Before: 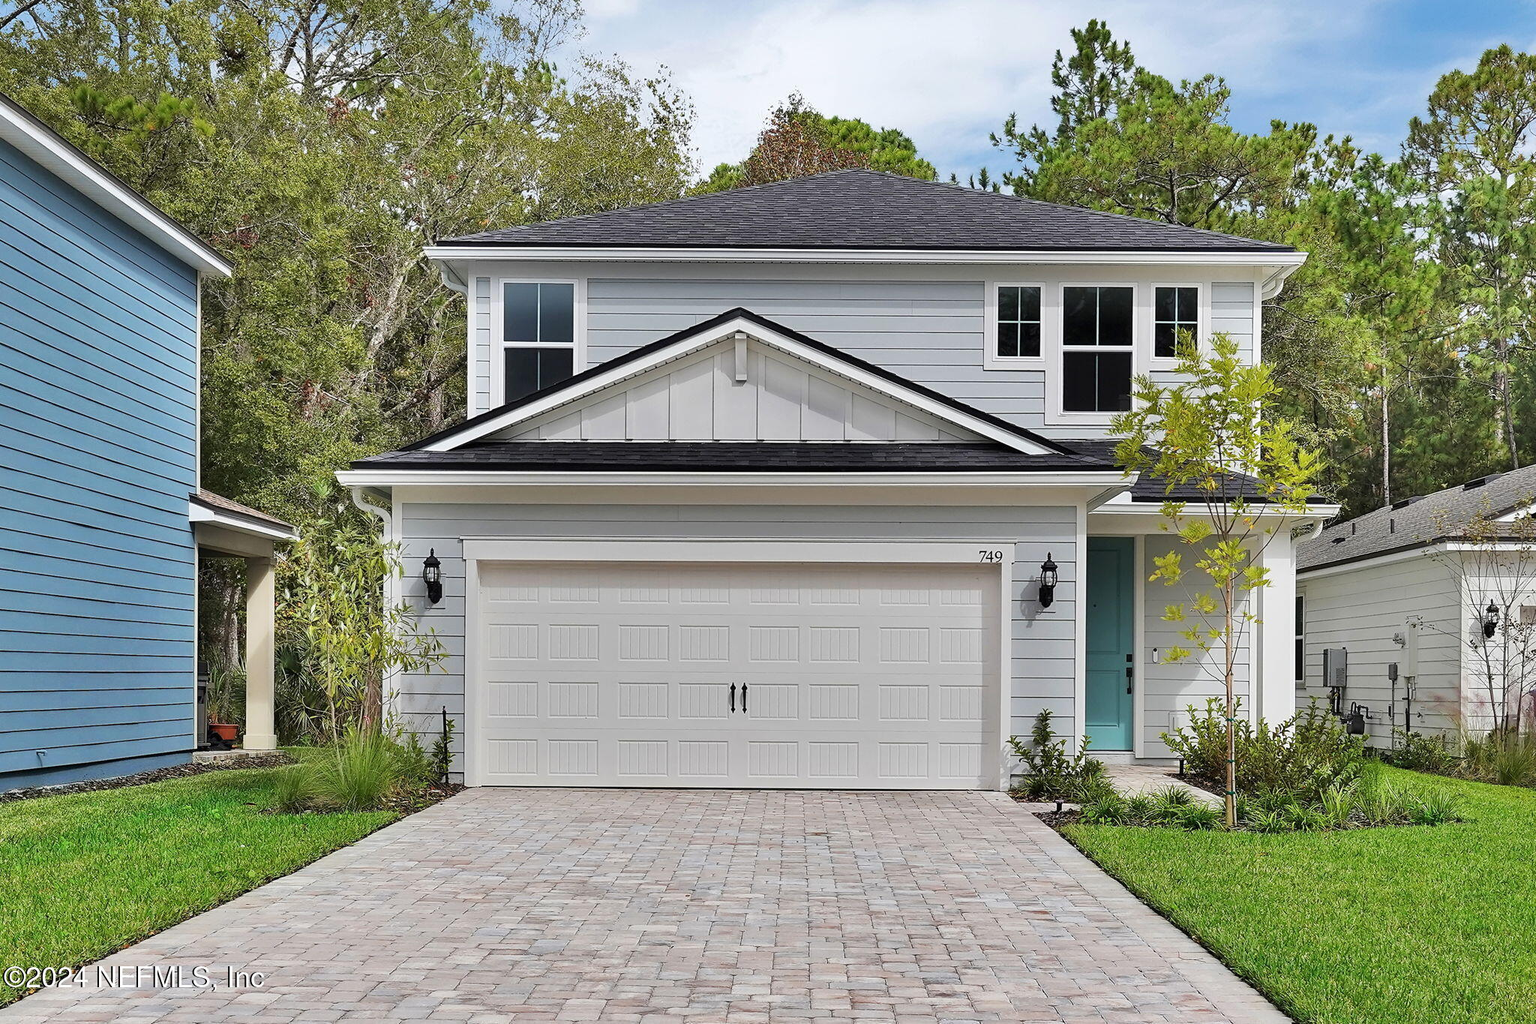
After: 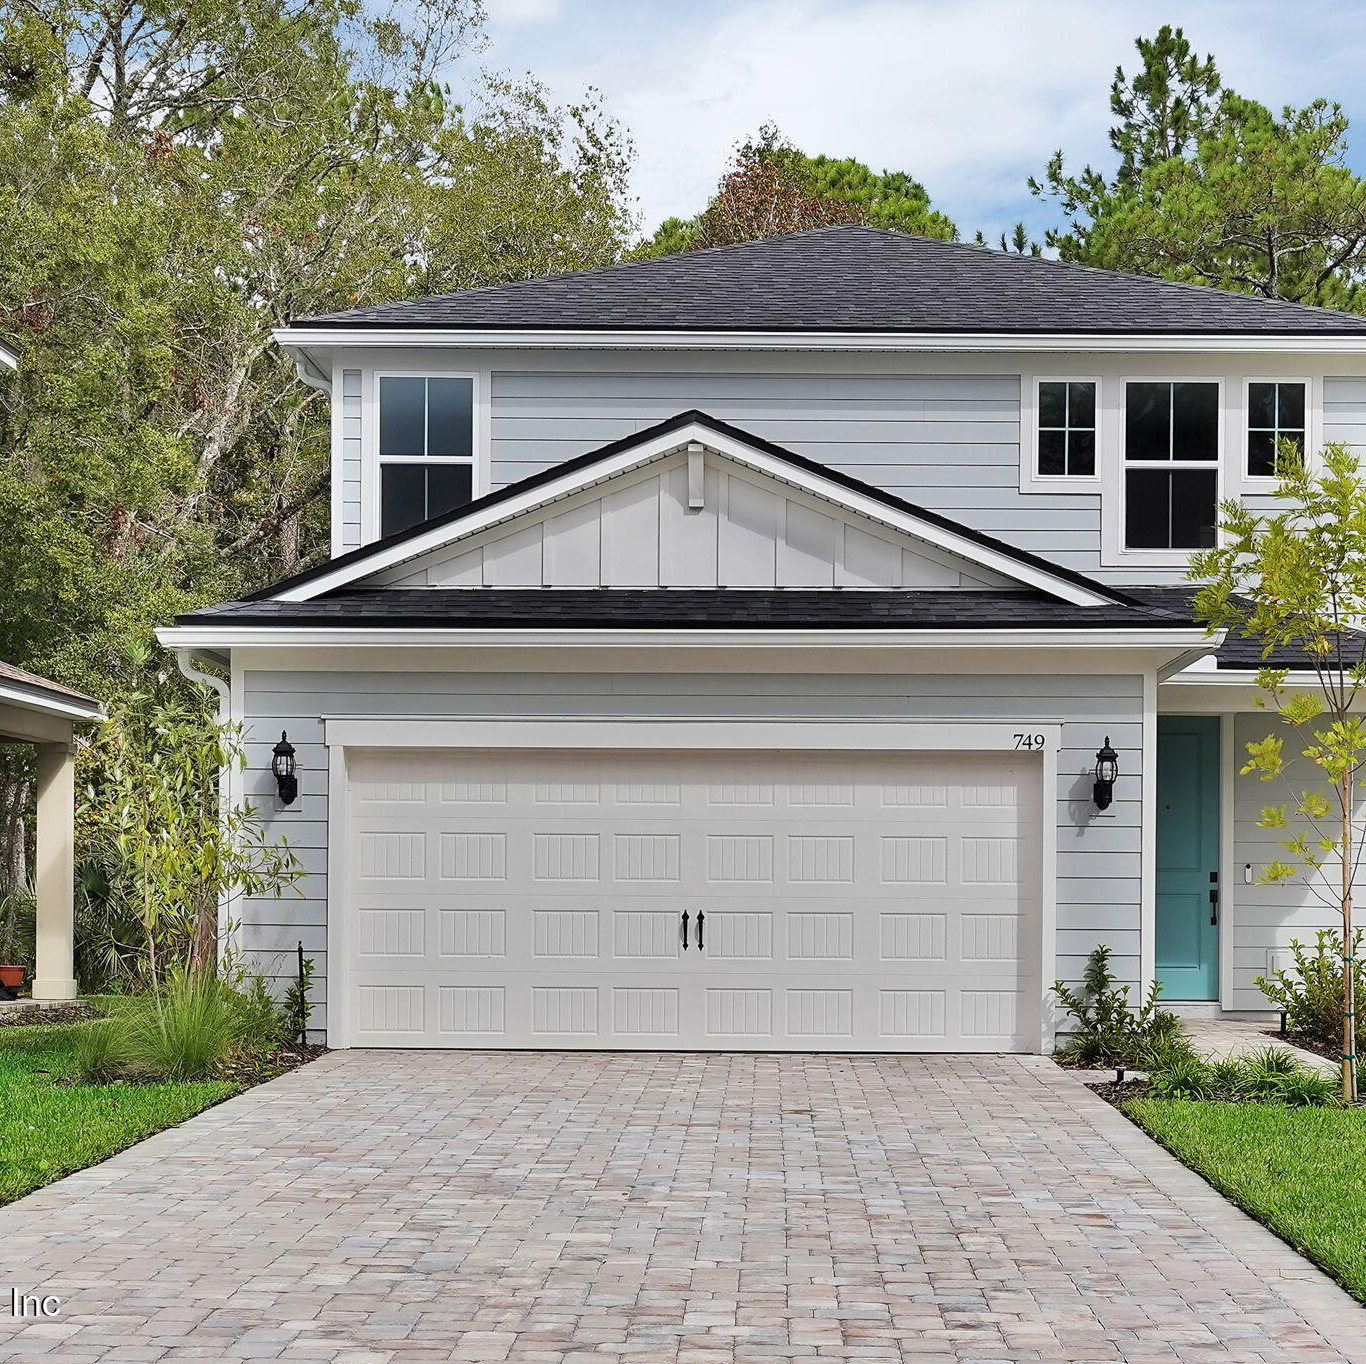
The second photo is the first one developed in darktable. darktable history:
crop and rotate: left 14.298%, right 19.002%
